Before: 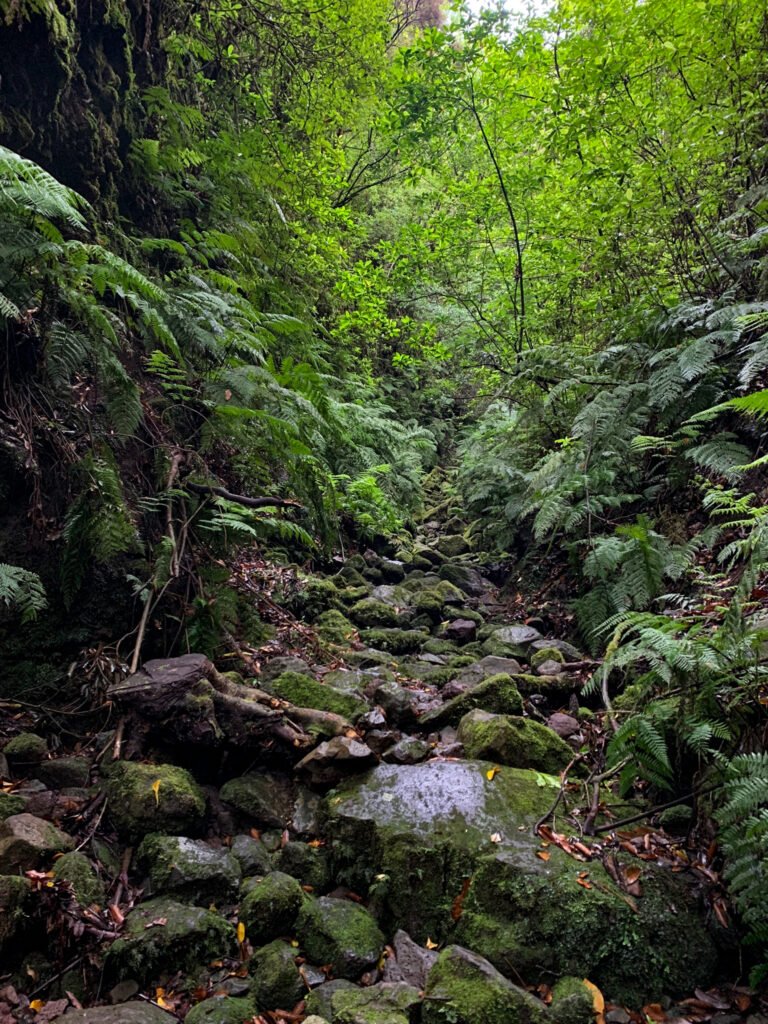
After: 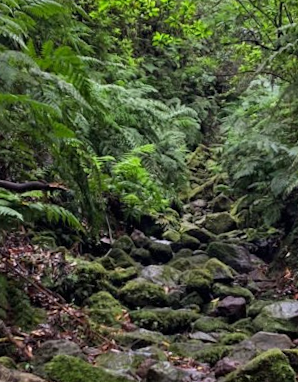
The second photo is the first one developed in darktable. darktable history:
crop: left 30%, top 30%, right 30%, bottom 30%
rotate and perspective: rotation -2.12°, lens shift (vertical) 0.009, lens shift (horizontal) -0.008, automatic cropping original format, crop left 0.036, crop right 0.964, crop top 0.05, crop bottom 0.959
